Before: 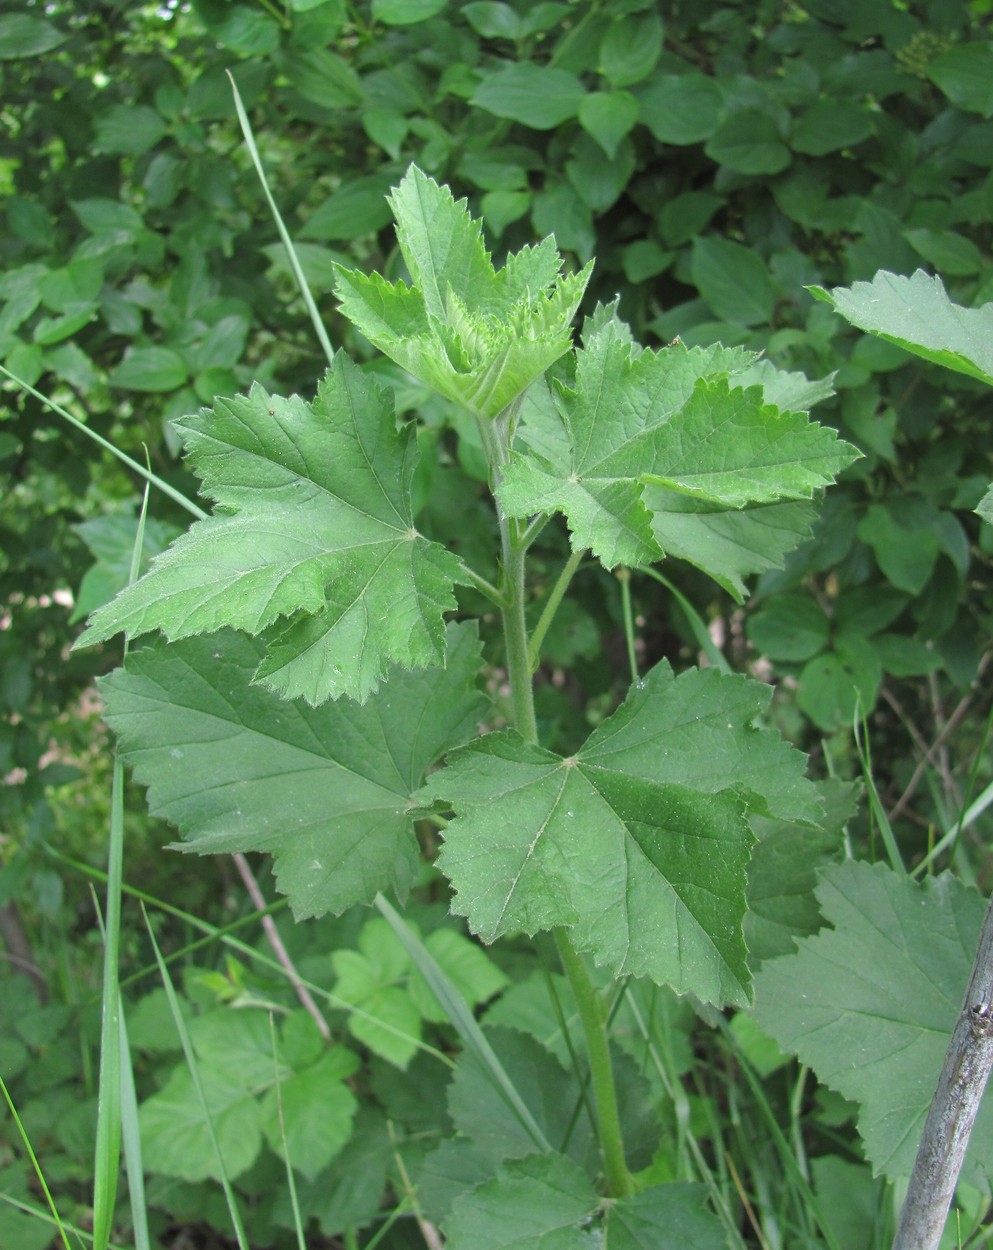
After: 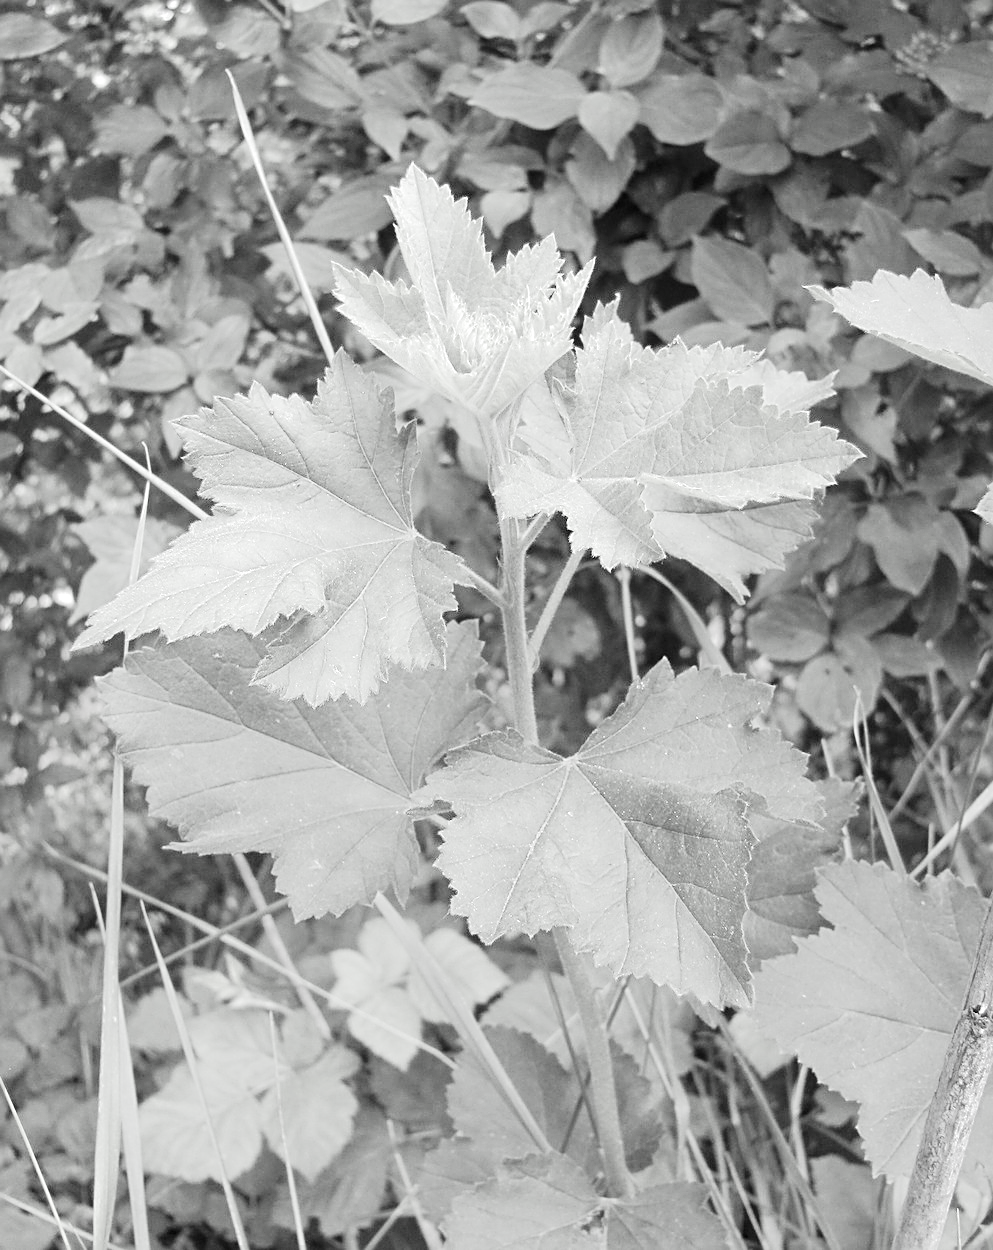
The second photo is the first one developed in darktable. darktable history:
local contrast: highlights 103%, shadows 101%, detail 119%, midtone range 0.2
sharpen: on, module defaults
tone equalizer: -7 EV 0.159 EV, -6 EV 0.633 EV, -5 EV 1.14 EV, -4 EV 1.29 EV, -3 EV 1.15 EV, -2 EV 0.6 EV, -1 EV 0.147 EV, edges refinement/feathering 500, mask exposure compensation -1.57 EV, preserve details no
contrast brightness saturation: saturation -0.98
